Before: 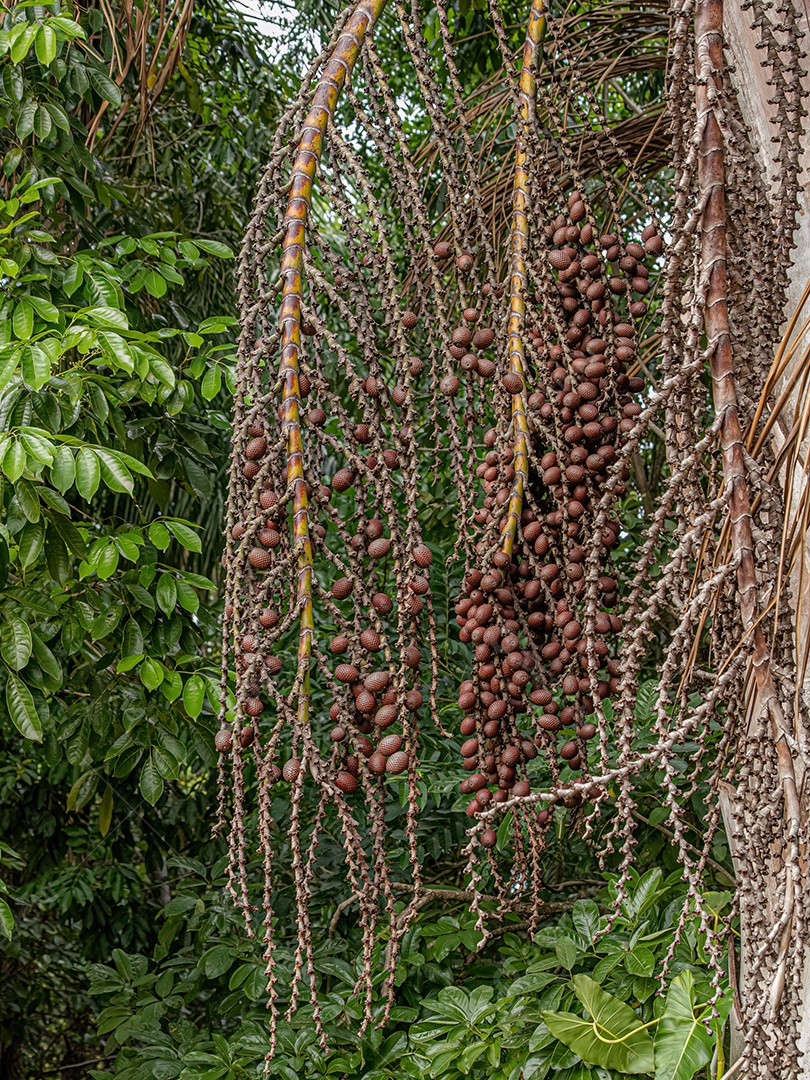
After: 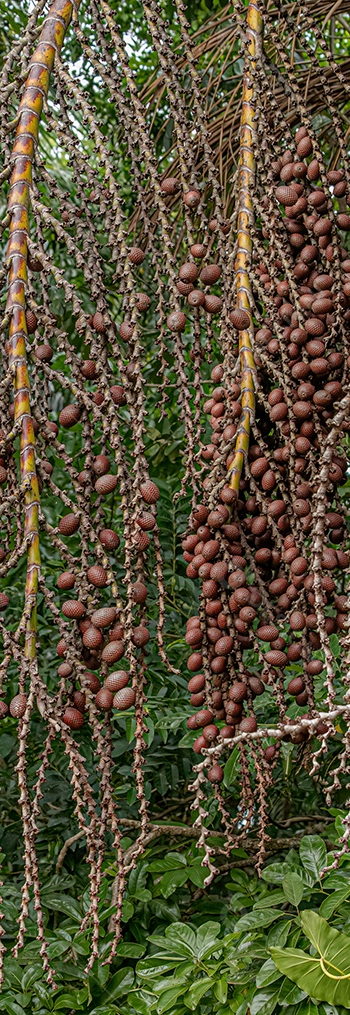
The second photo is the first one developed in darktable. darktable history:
exposure: black level correction 0.001, compensate highlight preservation false
crop: left 33.753%, top 5.936%, right 22.964%
